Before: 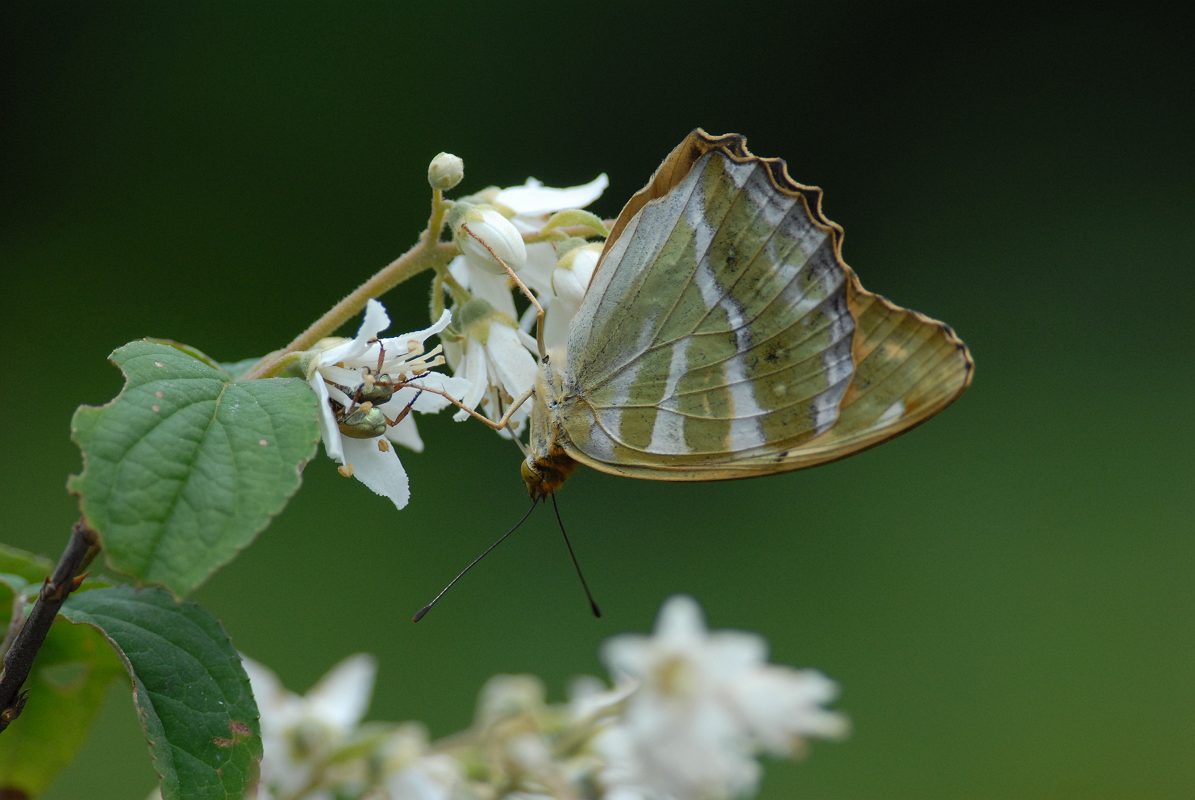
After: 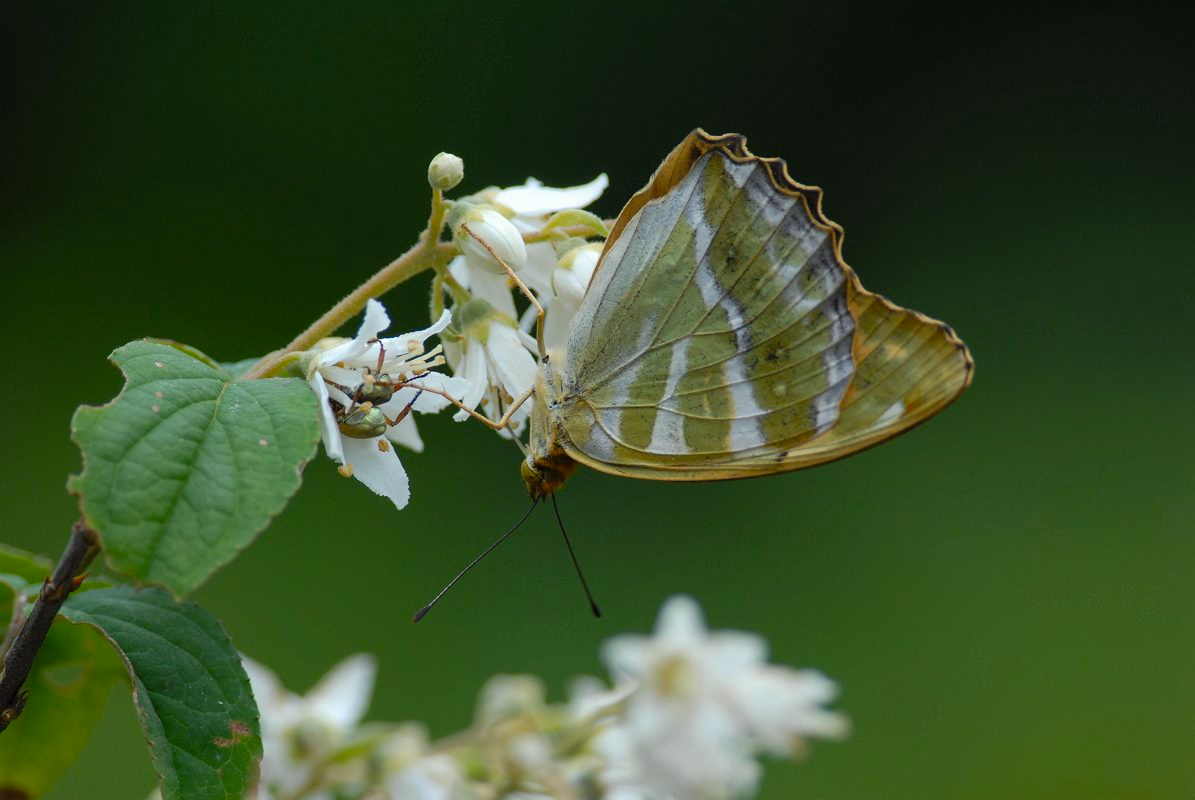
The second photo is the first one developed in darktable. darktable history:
color balance rgb: perceptual saturation grading › global saturation 19.315%
